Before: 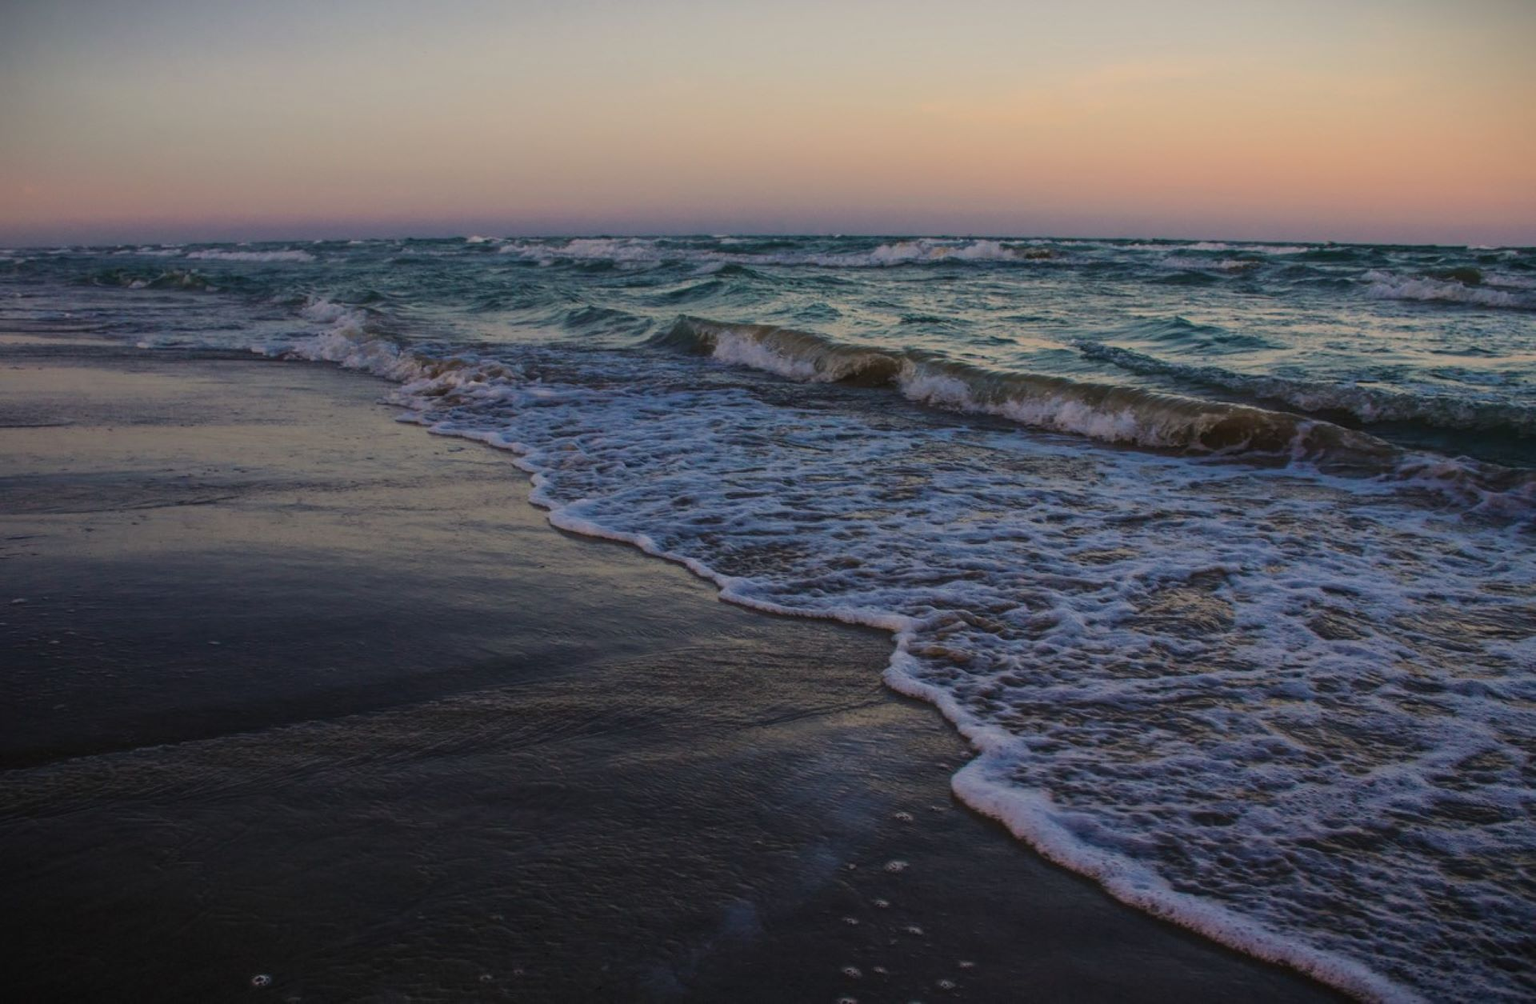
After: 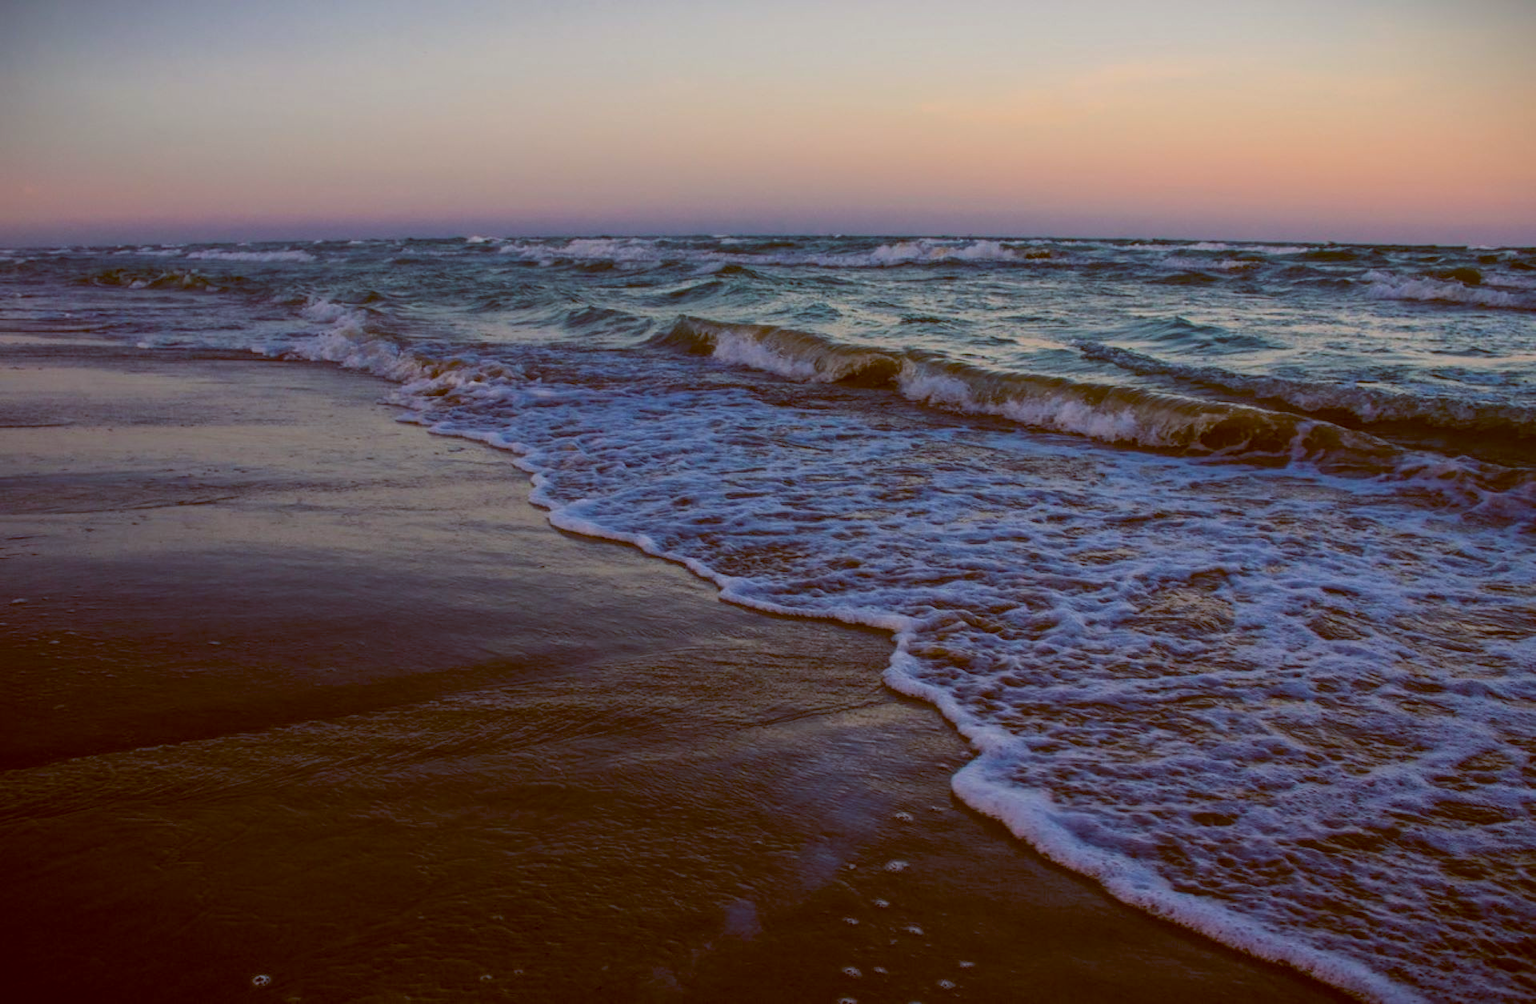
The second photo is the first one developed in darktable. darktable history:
color balance: lift [1, 1.015, 1.004, 0.985], gamma [1, 0.958, 0.971, 1.042], gain [1, 0.956, 0.977, 1.044]
color balance rgb: linear chroma grading › global chroma 3.45%, perceptual saturation grading › global saturation 11.24%, perceptual brilliance grading › global brilliance 3.04%, global vibrance 2.8%
